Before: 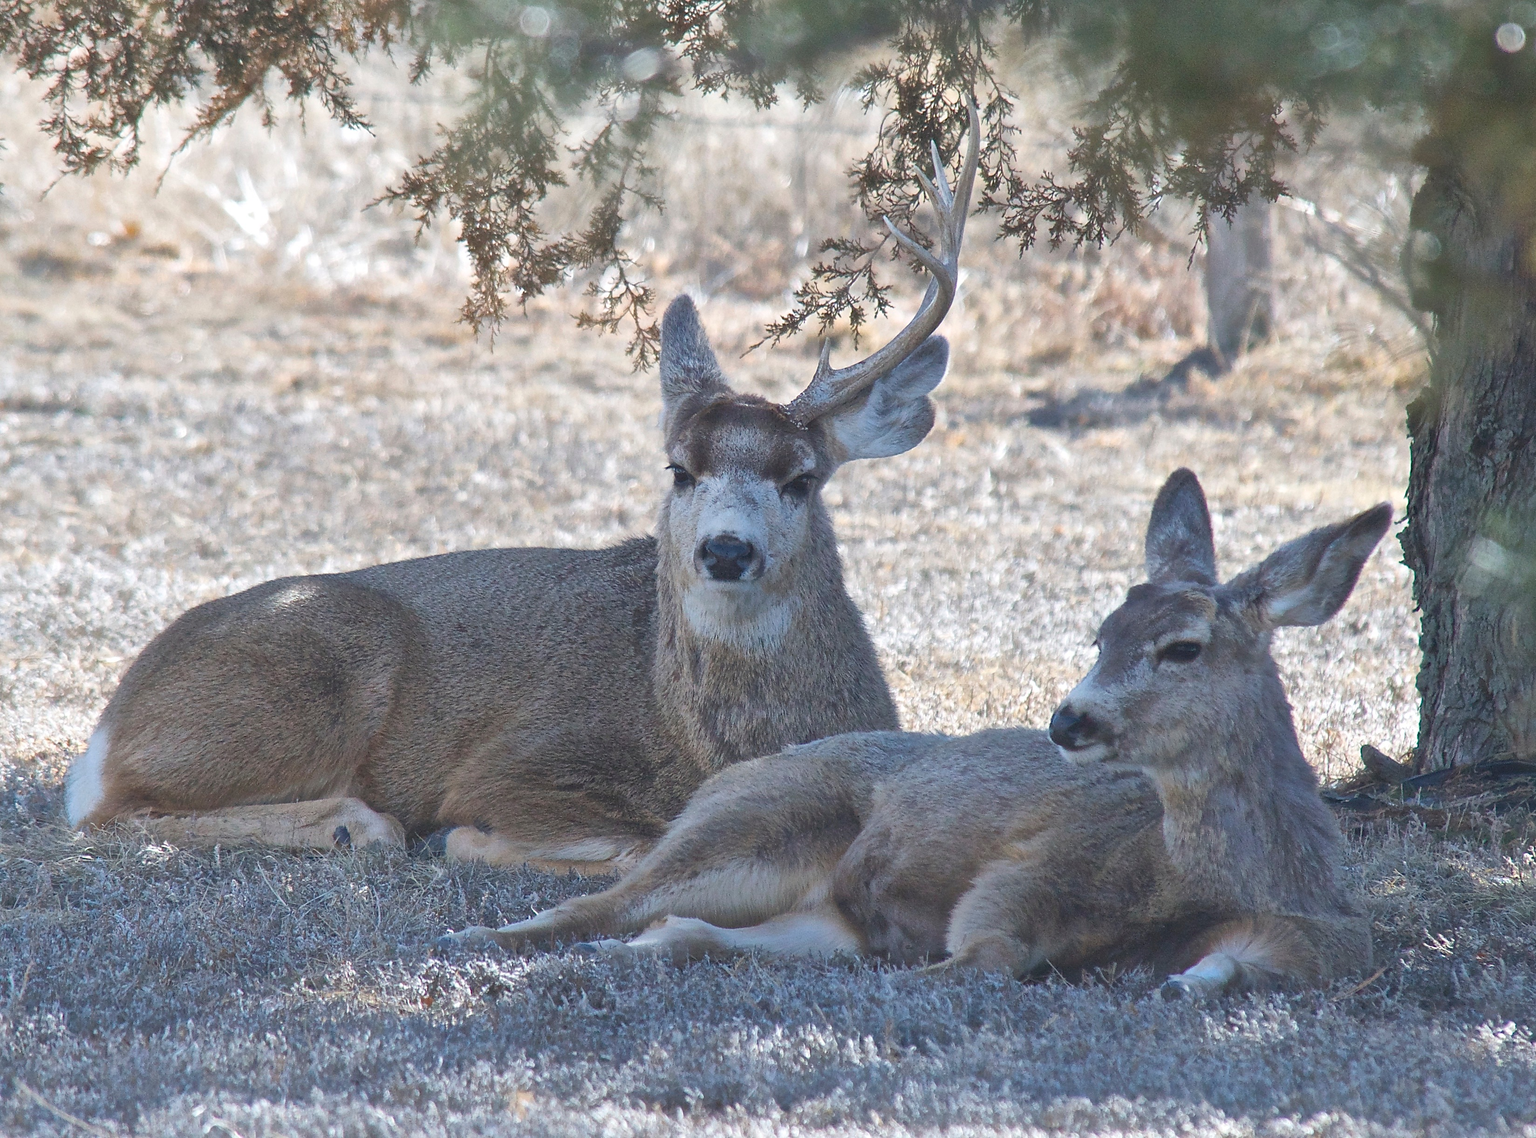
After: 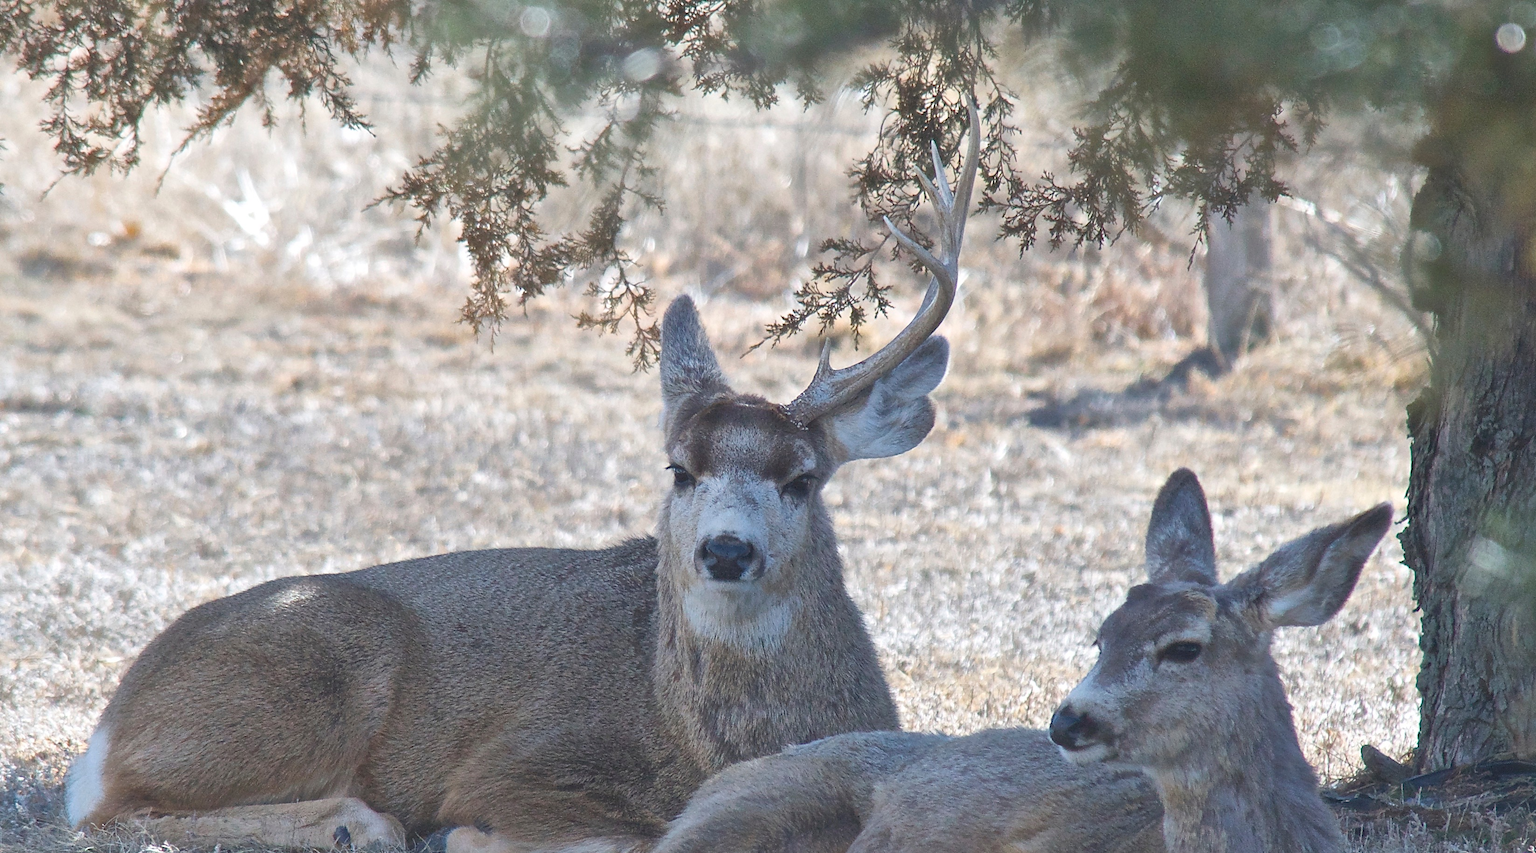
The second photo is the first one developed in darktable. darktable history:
crop: bottom 24.979%
